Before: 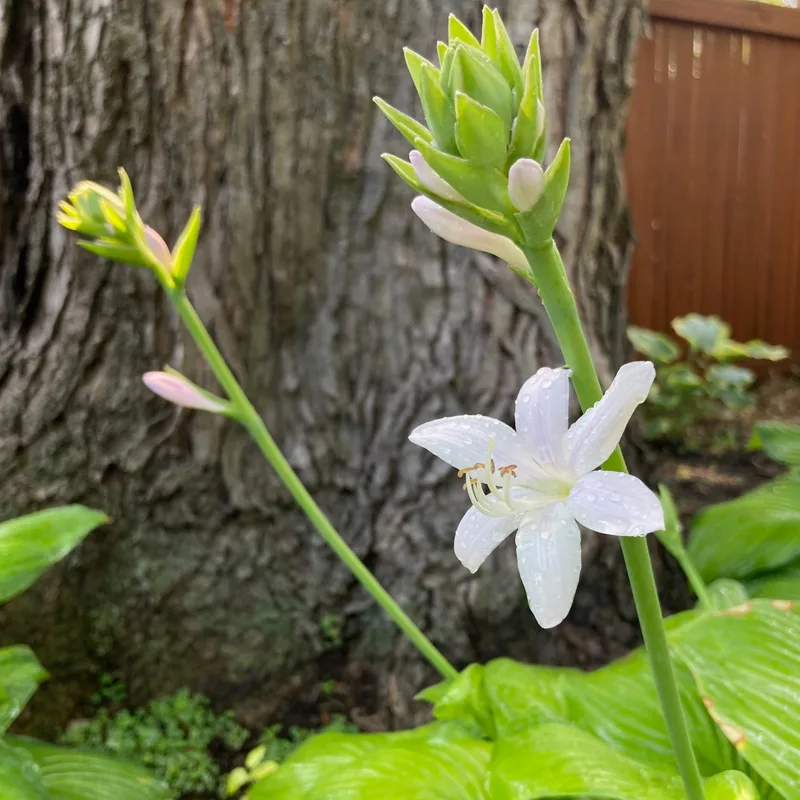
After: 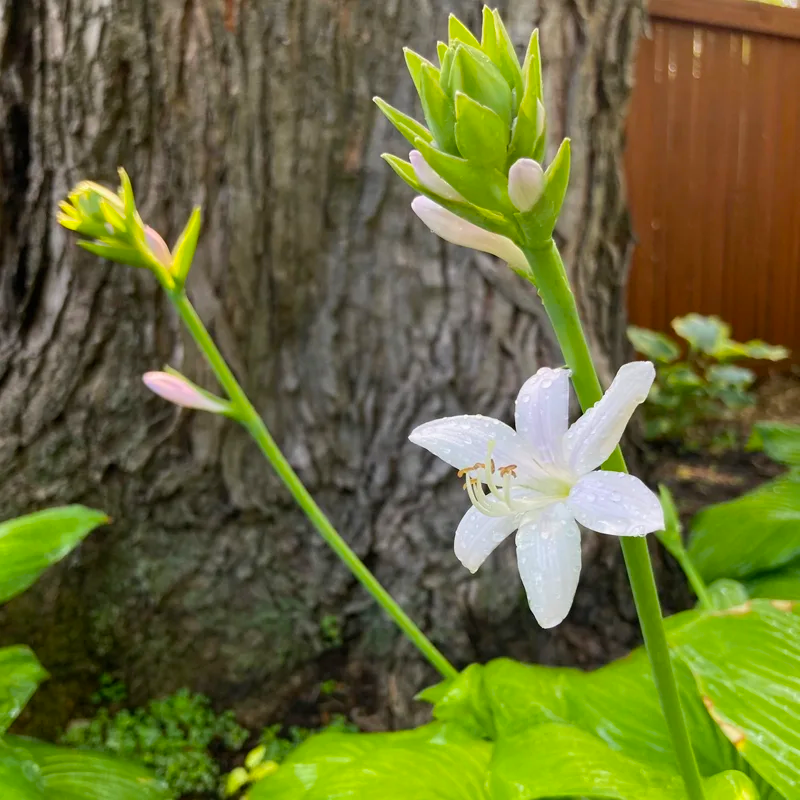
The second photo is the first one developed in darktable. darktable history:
exposure: compensate exposure bias true, compensate highlight preservation false
color balance rgb: linear chroma grading › global chroma 1.944%, linear chroma grading › mid-tones -1.189%, perceptual saturation grading › global saturation 25.607%
